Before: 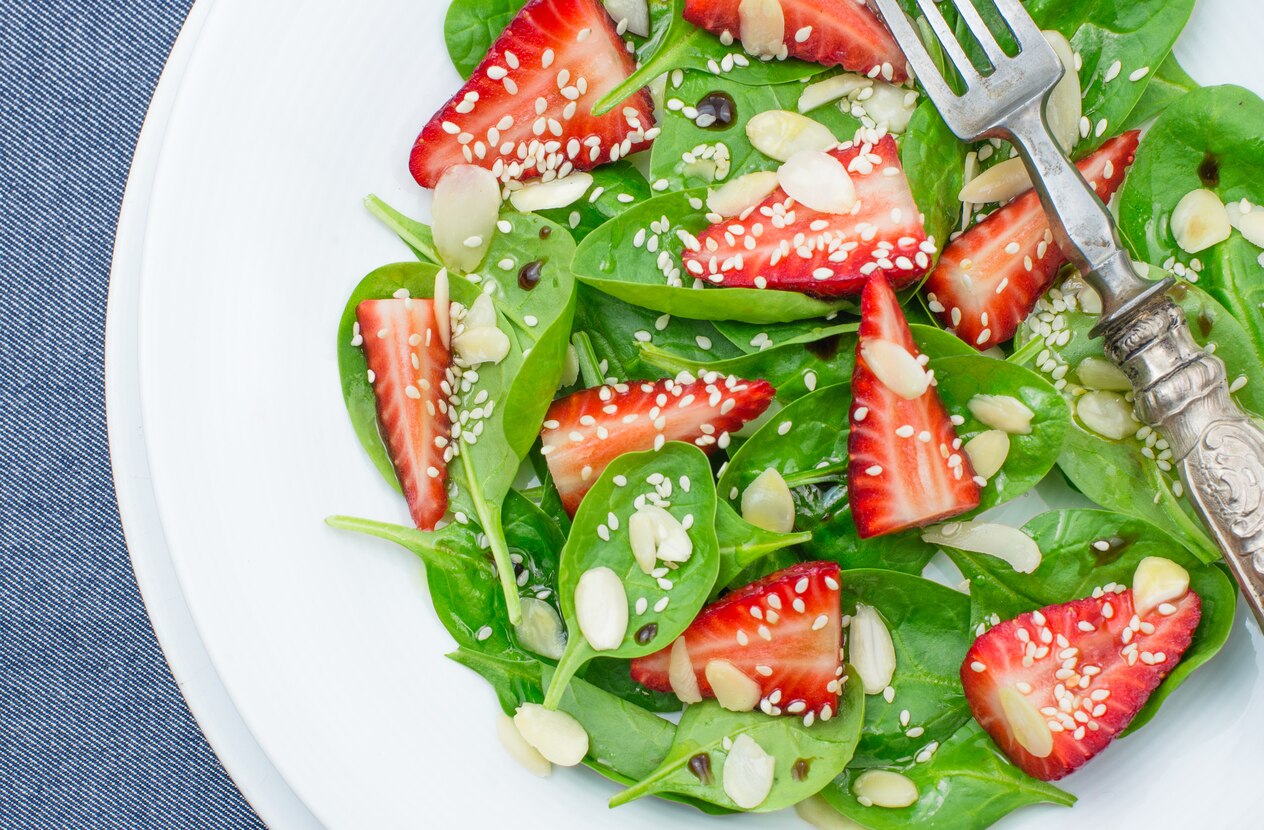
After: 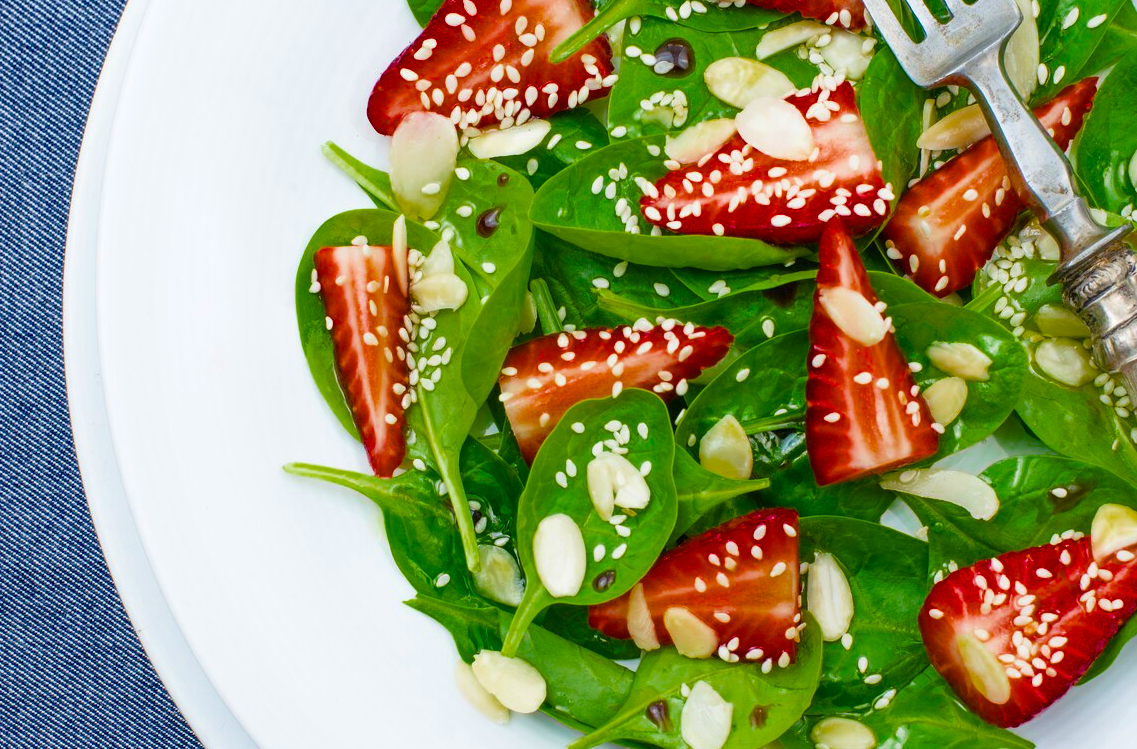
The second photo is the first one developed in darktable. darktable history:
crop: left 3.383%, top 6.391%, right 6.64%, bottom 3.343%
color balance rgb: perceptual saturation grading › global saturation 40.301%, saturation formula JzAzBz (2021)
